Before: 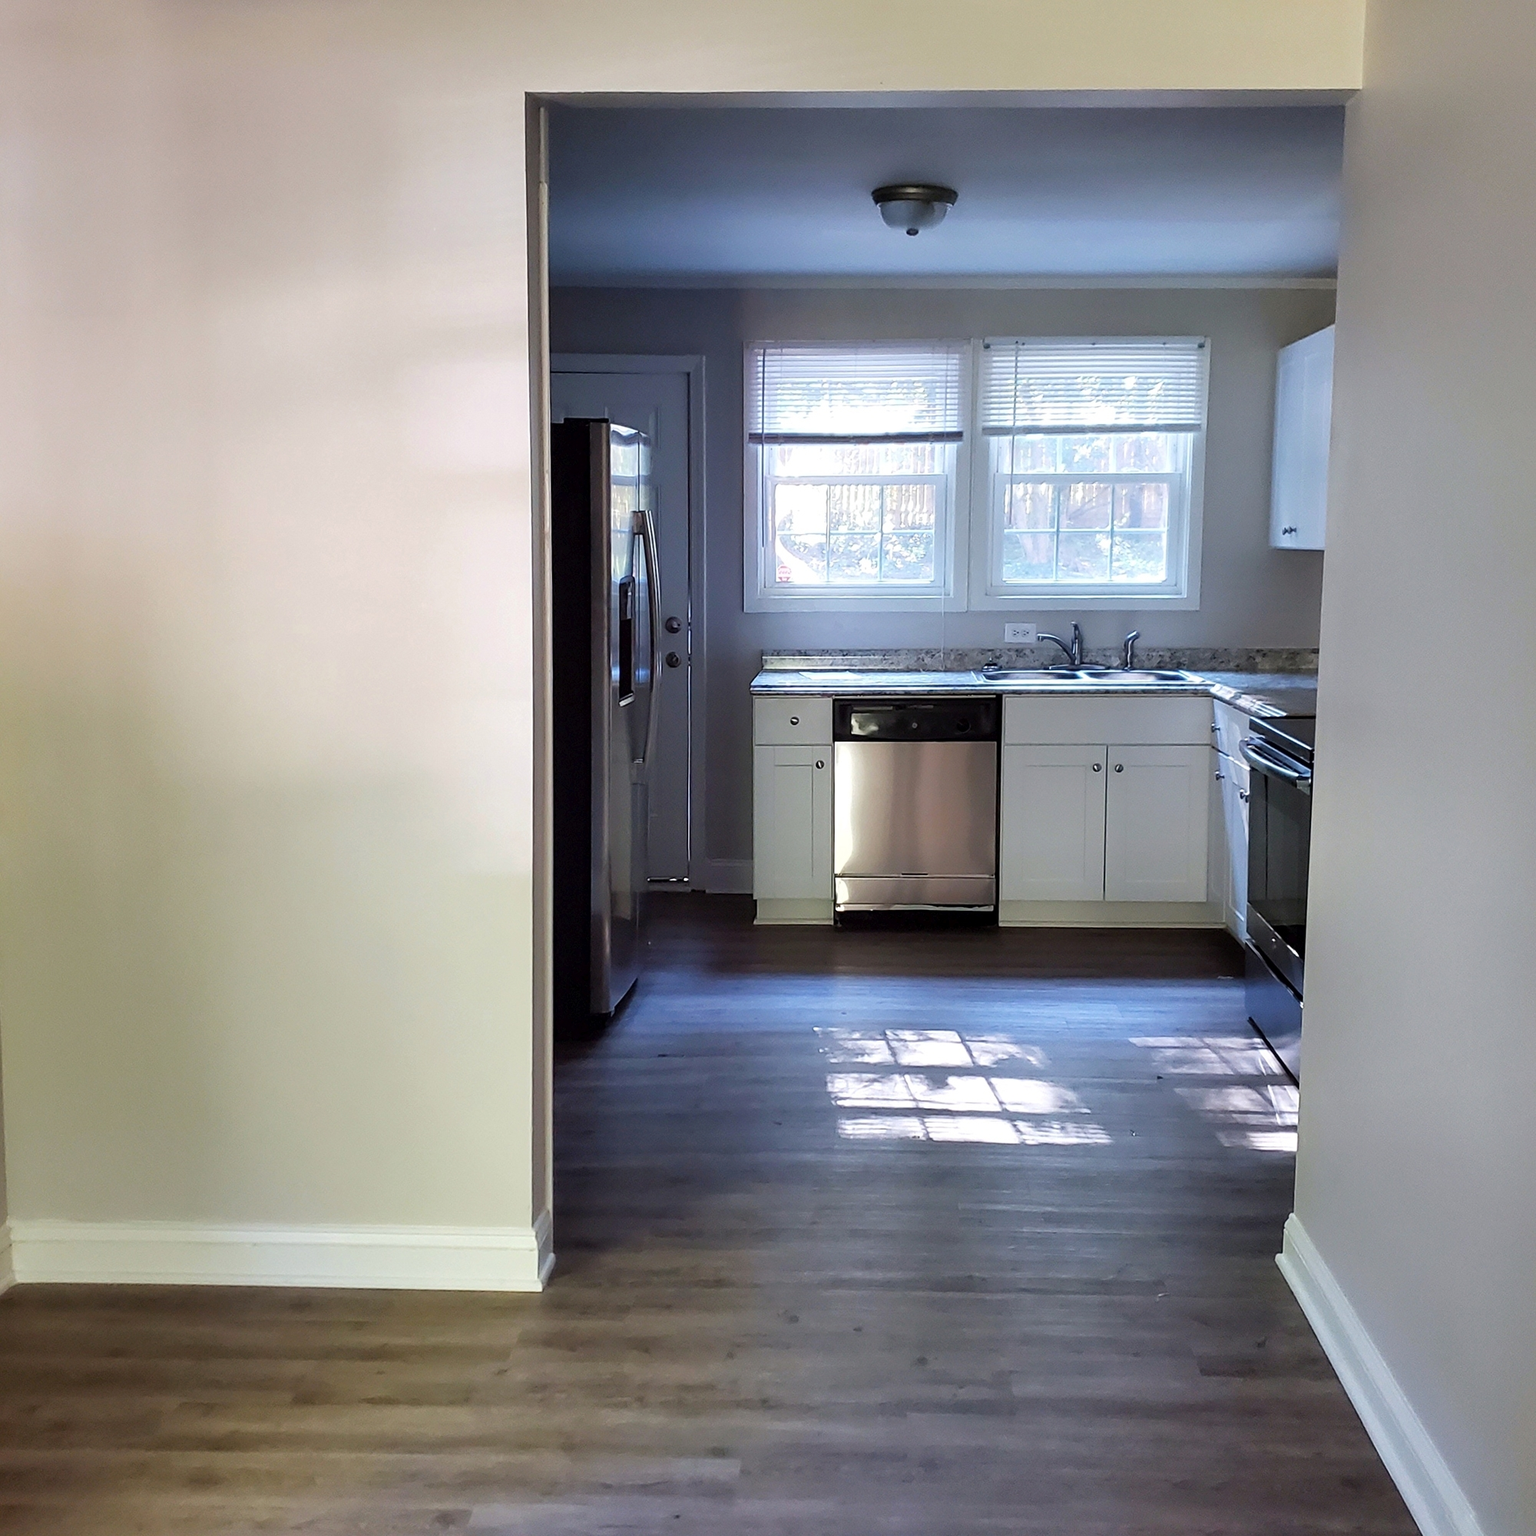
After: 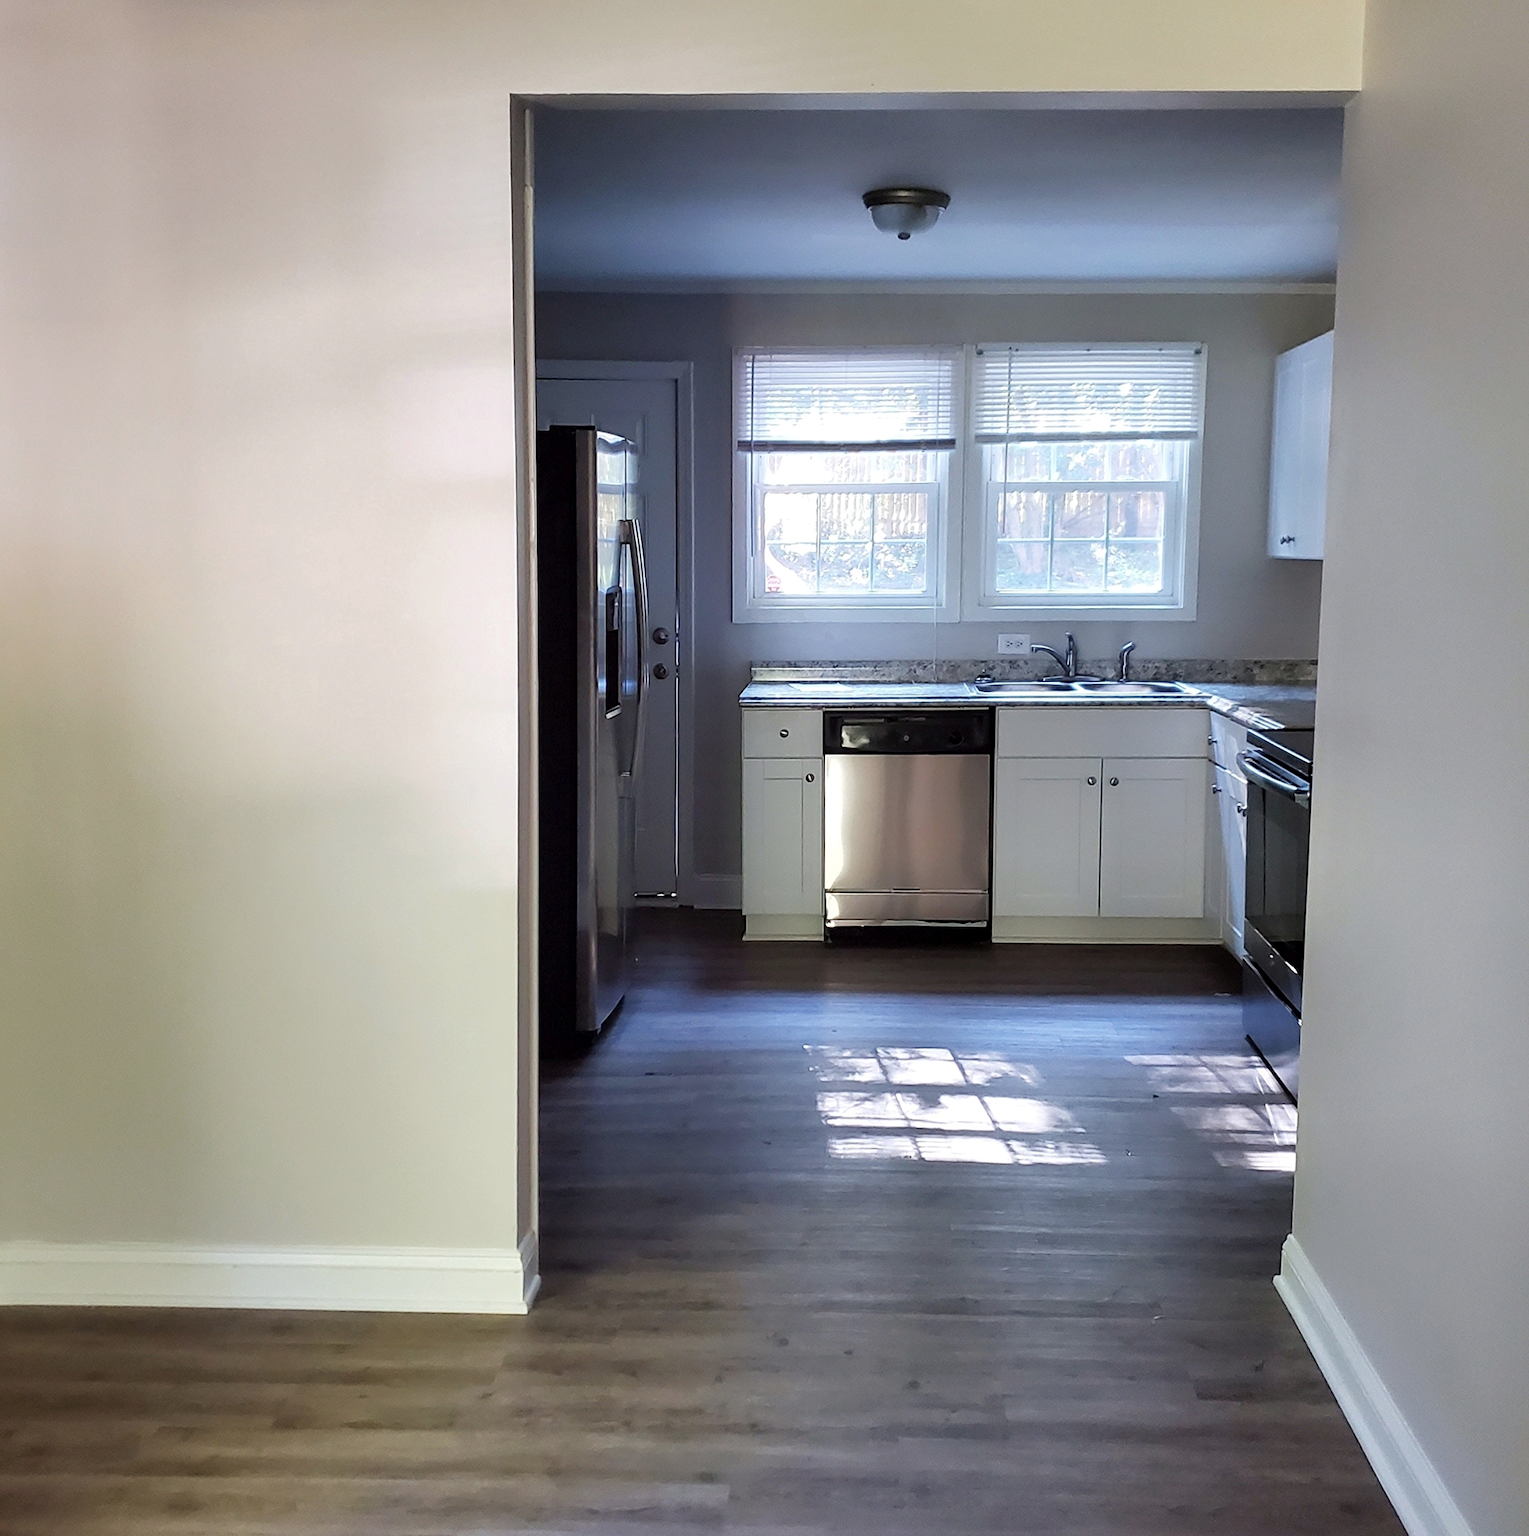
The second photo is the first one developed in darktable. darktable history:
crop and rotate: left 1.553%, right 0.506%, bottom 1.655%
contrast brightness saturation: saturation -0.088
